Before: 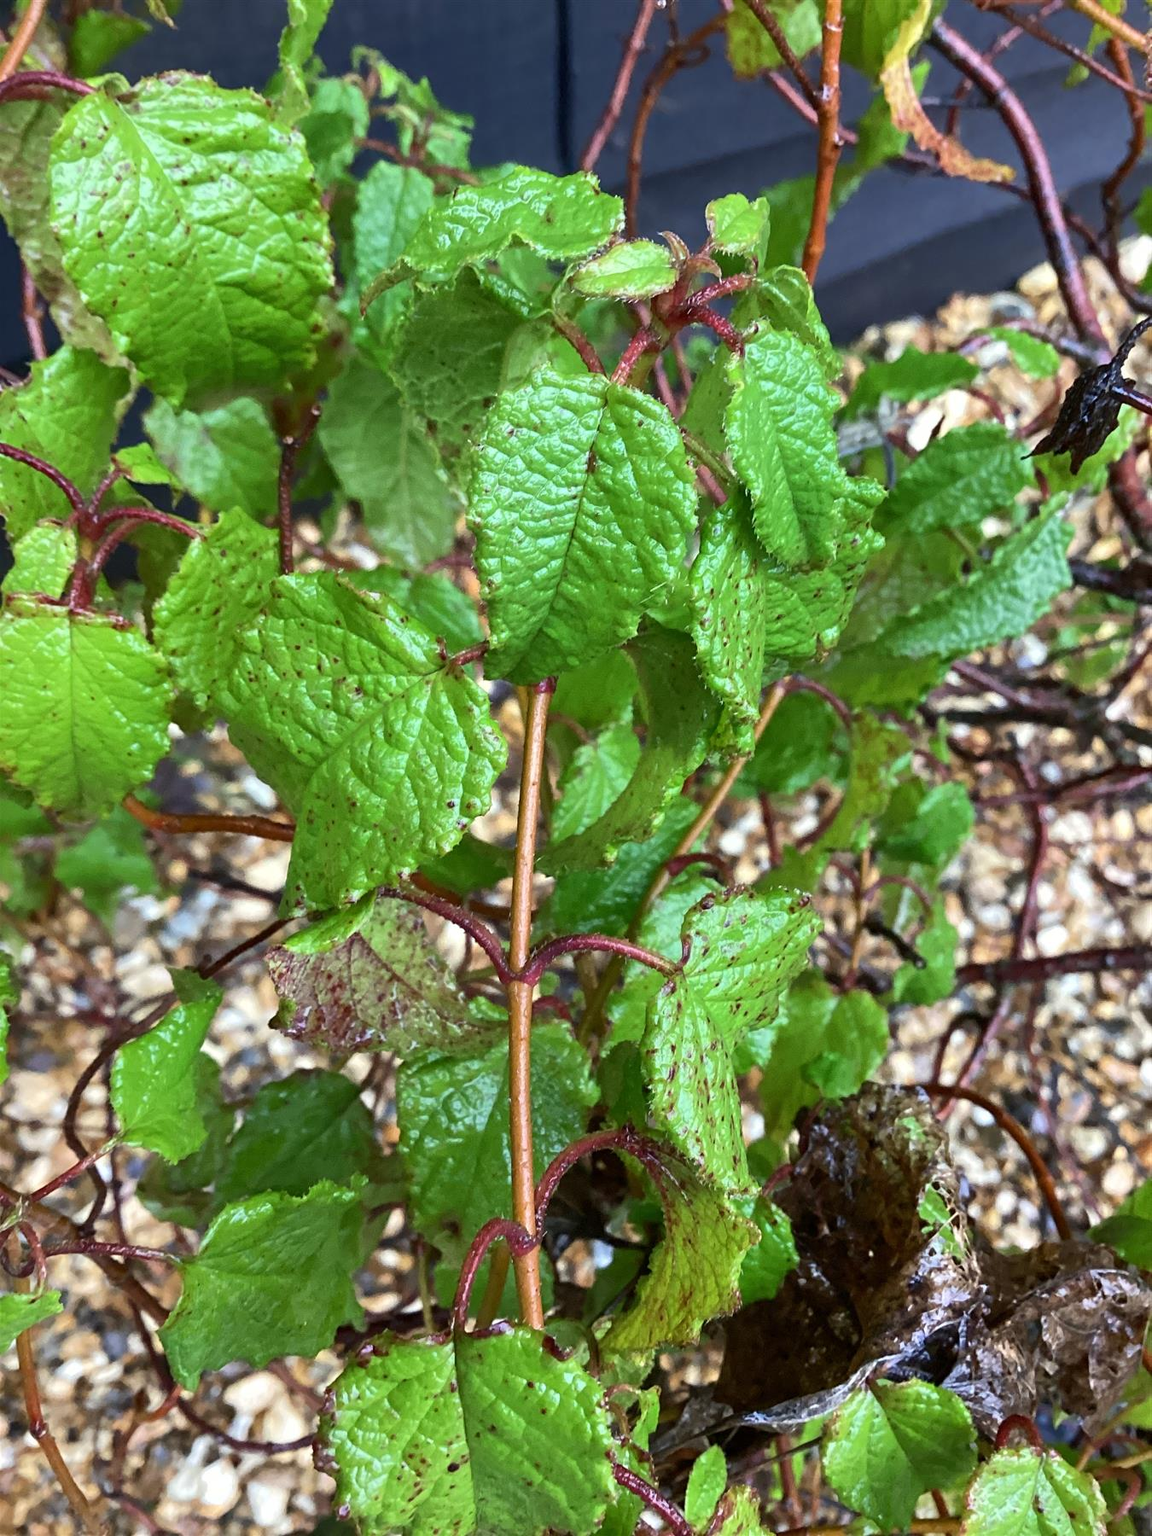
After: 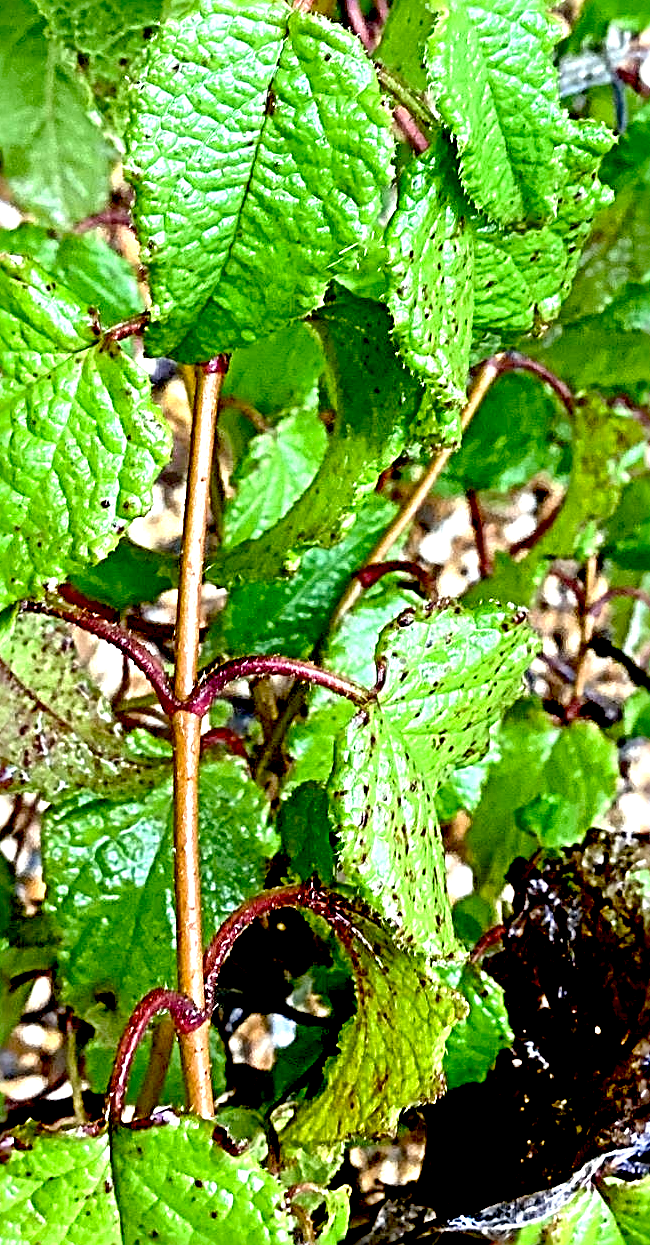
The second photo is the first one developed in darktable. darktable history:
exposure: black level correction 0.033, exposure 0.909 EV, compensate exposure bias true, compensate highlight preservation false
crop: left 31.391%, top 24.415%, right 20.443%, bottom 6.373%
sharpen: radius 3.653, amount 0.936
